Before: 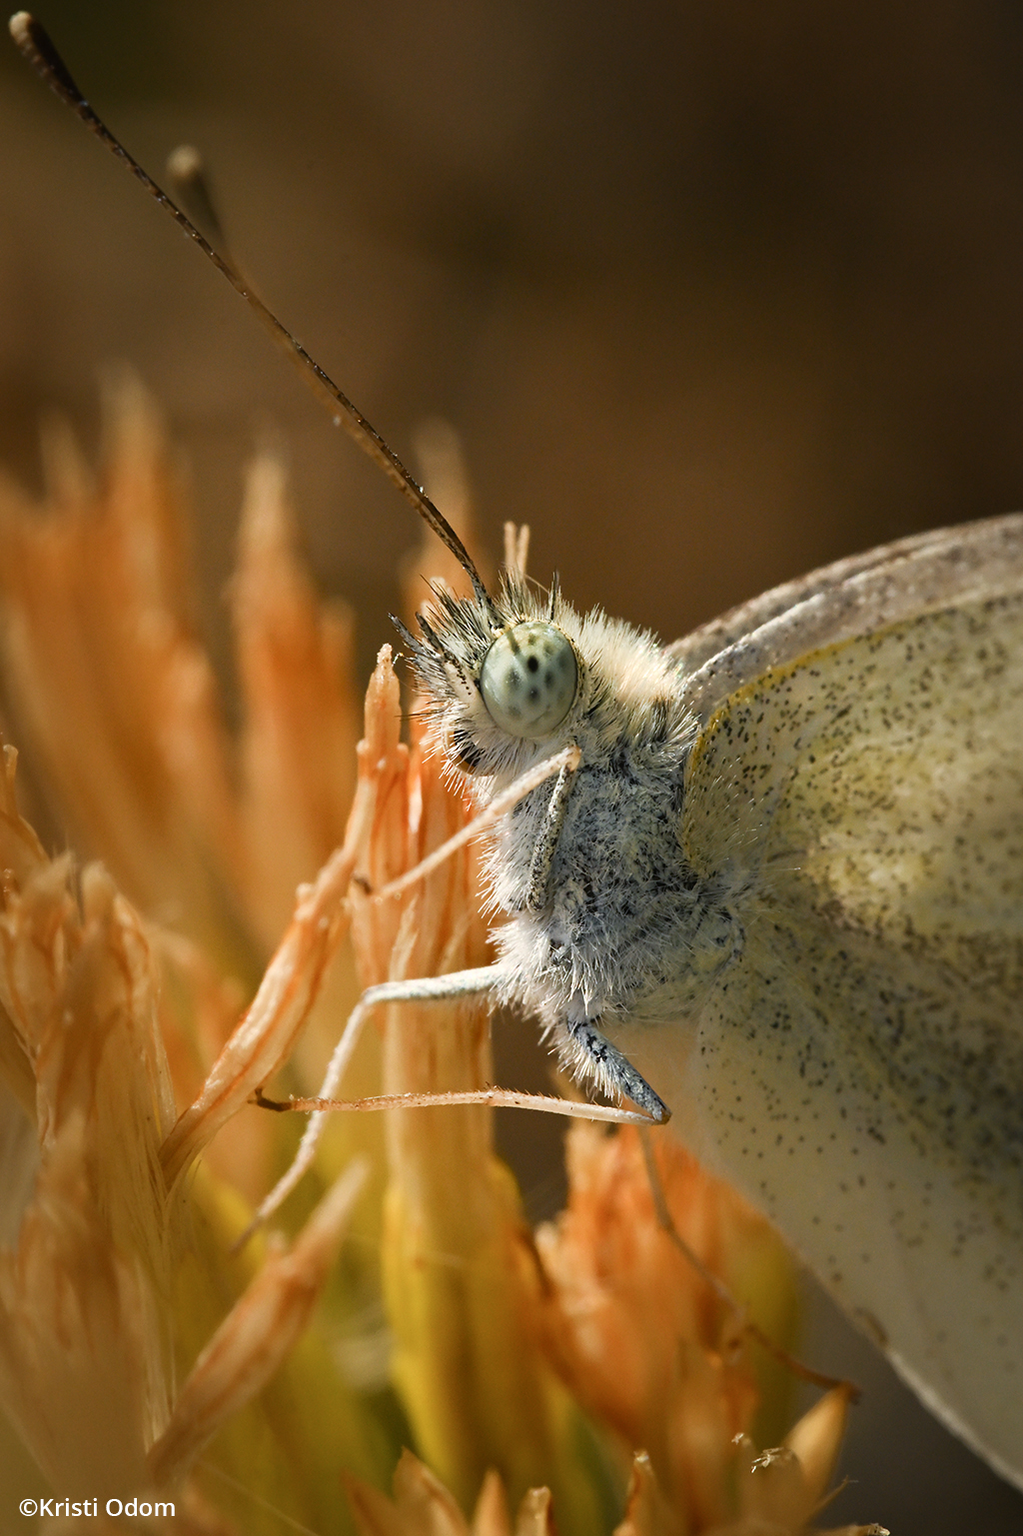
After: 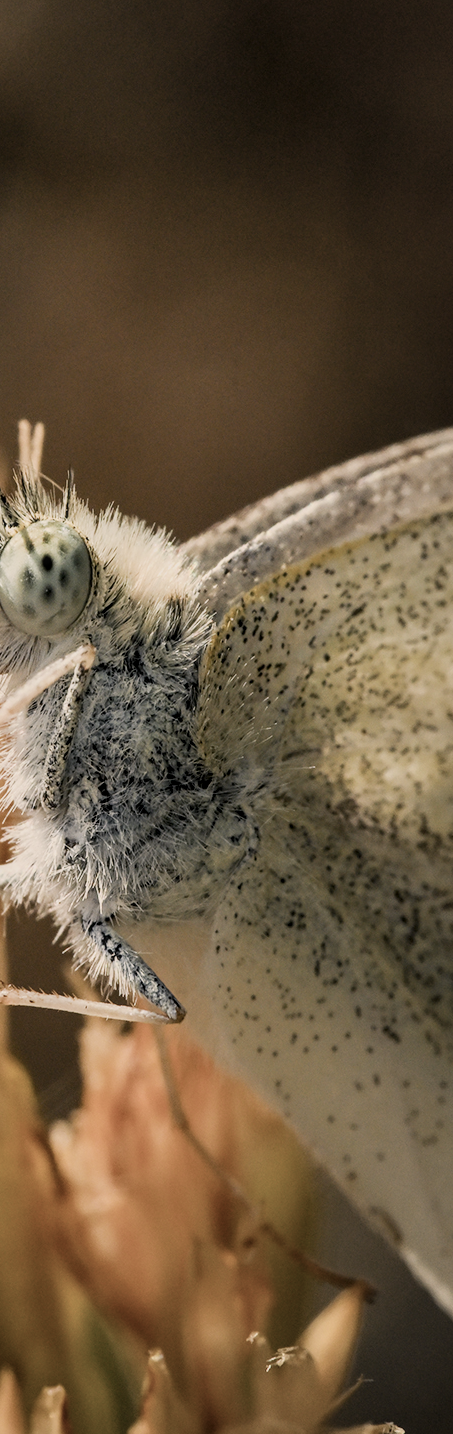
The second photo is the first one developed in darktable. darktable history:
filmic rgb: black relative exposure -7.44 EV, white relative exposure 4.89 EV, hardness 3.4
crop: left 47.485%, top 6.655%, right 8.037%
exposure: black level correction 0, exposure 0.199 EV, compensate highlight preservation false
color correction: highlights a* 5.5, highlights b* 5.23, saturation 0.667
contrast brightness saturation: contrast 0.112, saturation -0.151
local contrast: on, module defaults
shadows and highlights: shadows 43.82, white point adjustment -1.54, soften with gaussian
color balance rgb: shadows lift › chroma 2.017%, shadows lift › hue 247.94°, highlights gain › luminance 6.176%, highlights gain › chroma 2.499%, highlights gain › hue 89.74°, perceptual saturation grading › global saturation 0.734%, global vibrance 20%
